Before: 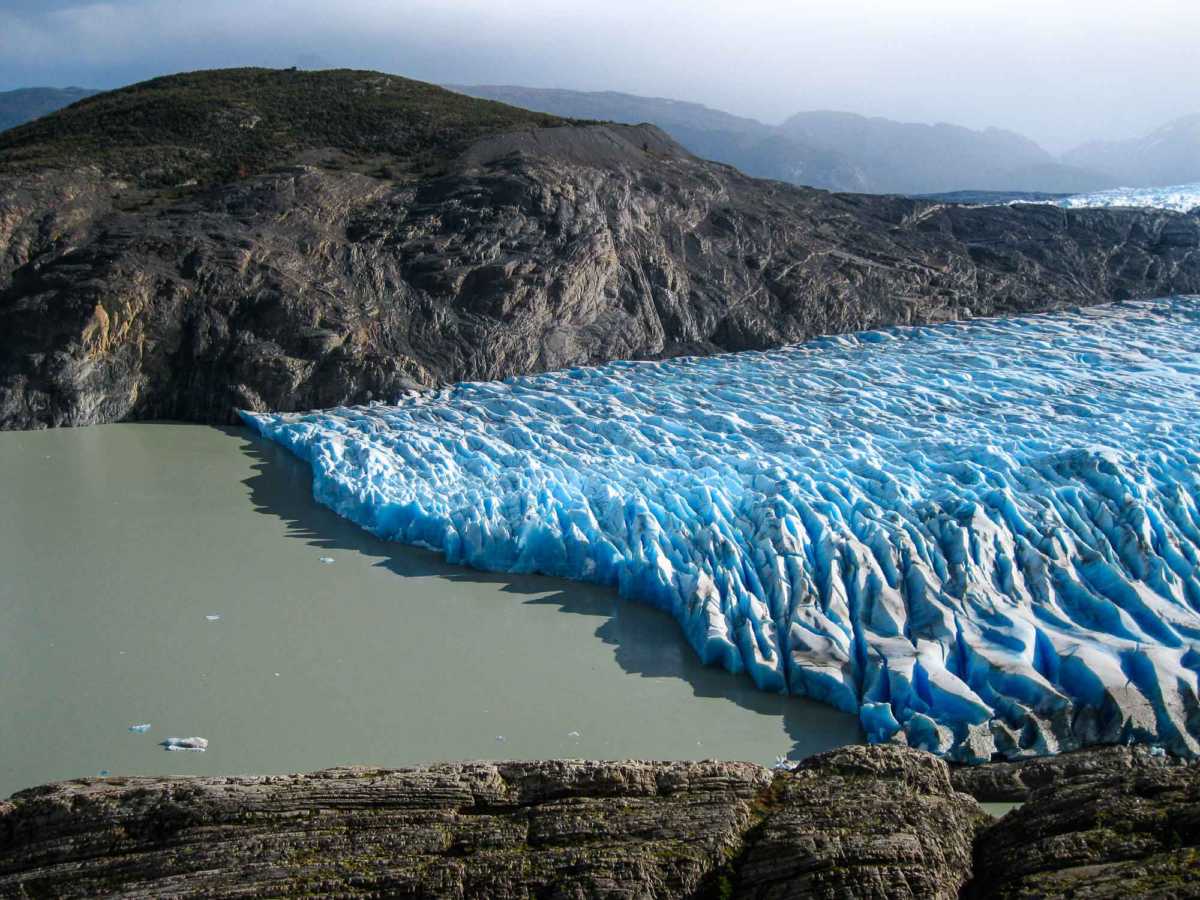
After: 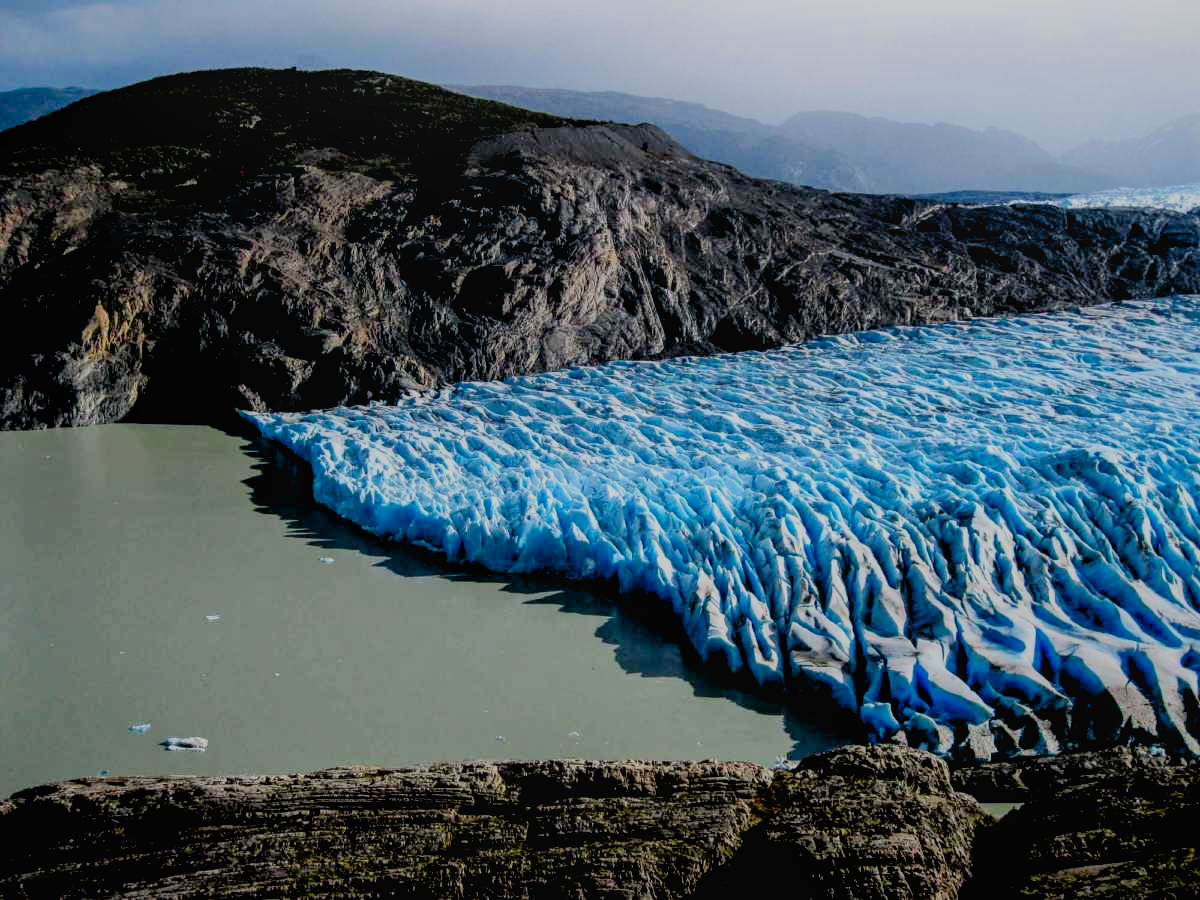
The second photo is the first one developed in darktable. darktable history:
rgb levels: levels [[0.029, 0.461, 0.922], [0, 0.5, 1], [0, 0.5, 1]]
exposure: compensate highlight preservation false
local contrast: detail 110%
shadows and highlights: on, module defaults
contrast brightness saturation: contrast 0.19, brightness -0.11, saturation 0.21
filmic rgb: black relative exposure -7.65 EV, white relative exposure 4.56 EV, hardness 3.61
